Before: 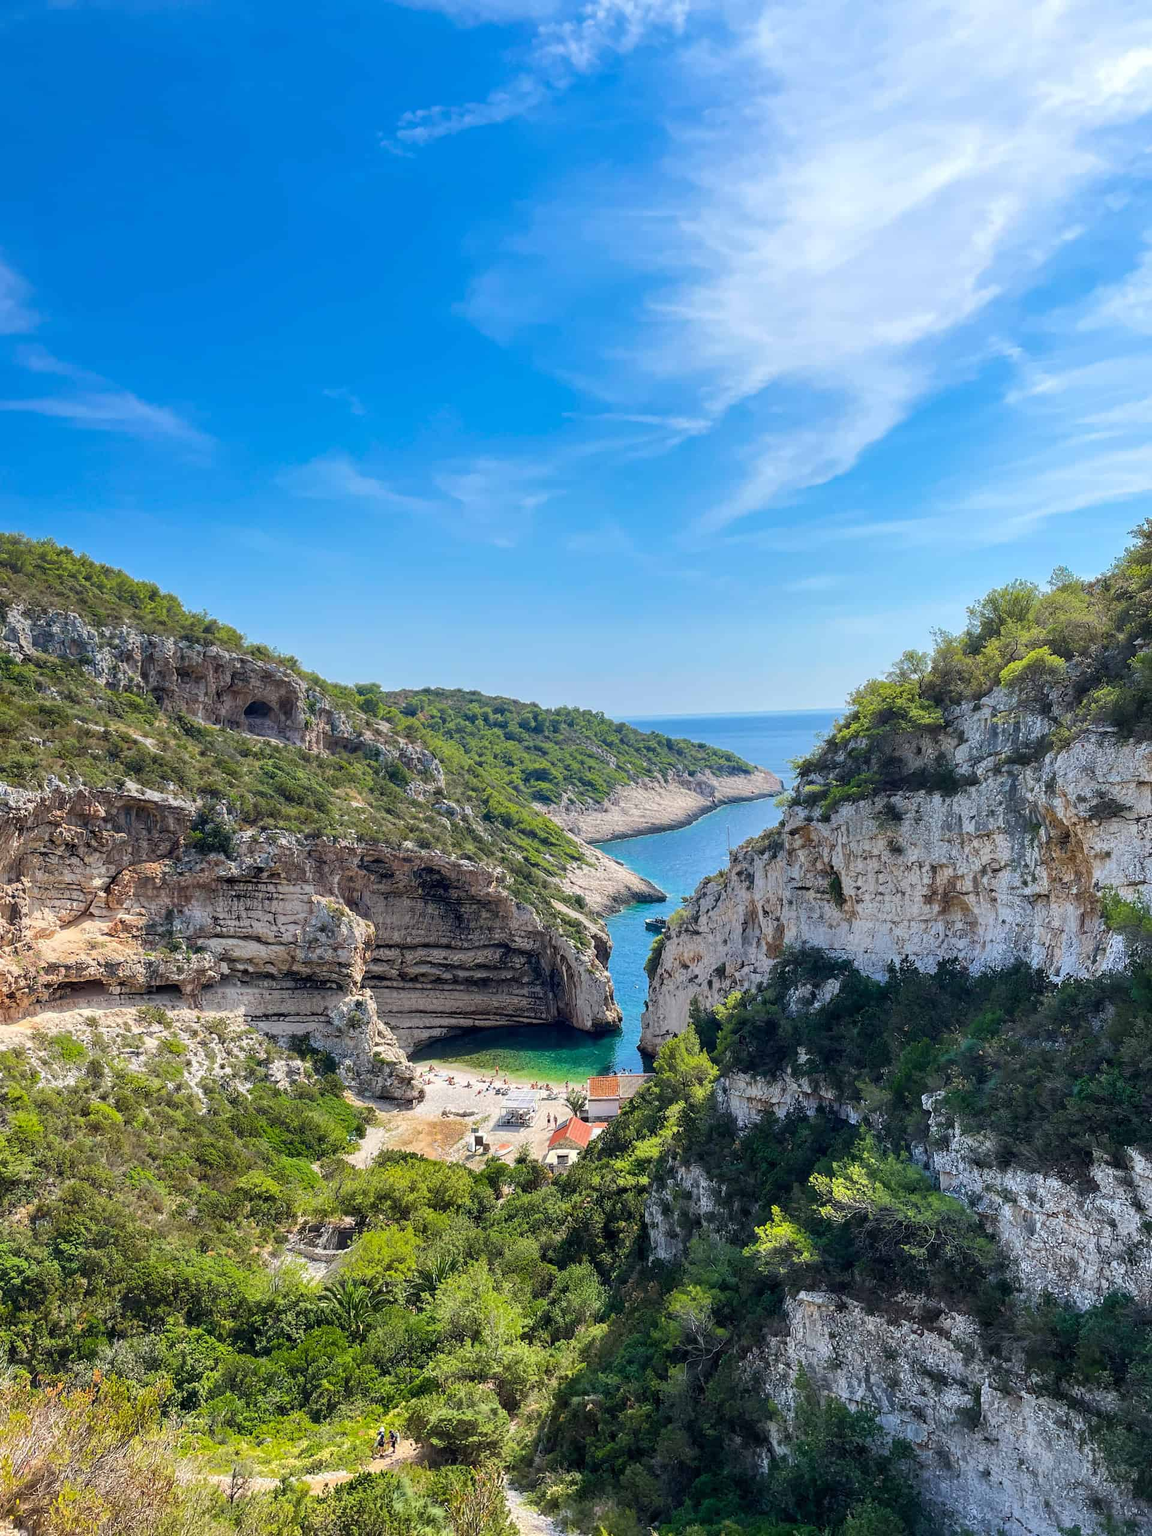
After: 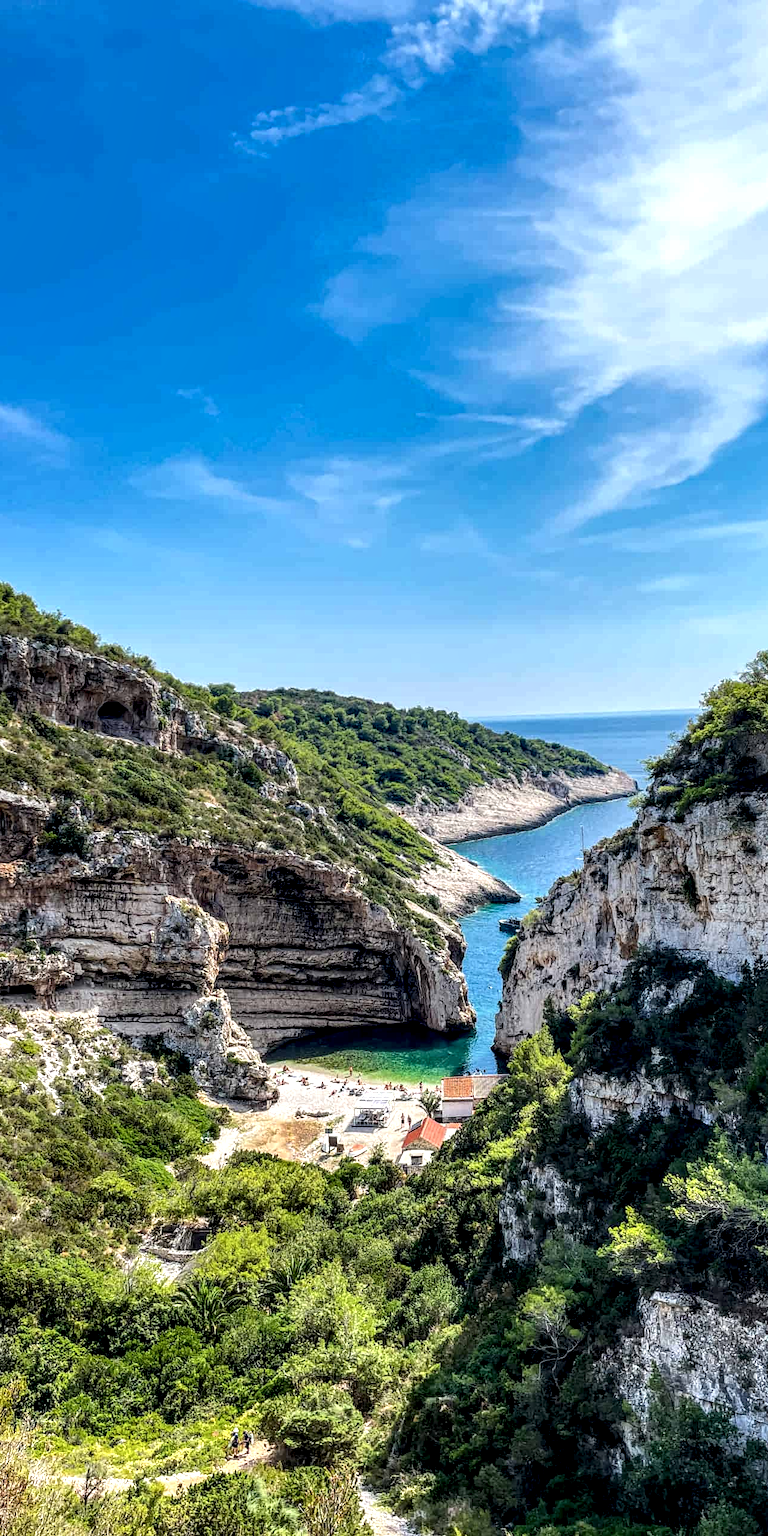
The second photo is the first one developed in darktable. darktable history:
tone equalizer: on, module defaults
crop and rotate: left 12.716%, right 20.564%
local contrast: highlights 17%, detail 188%
